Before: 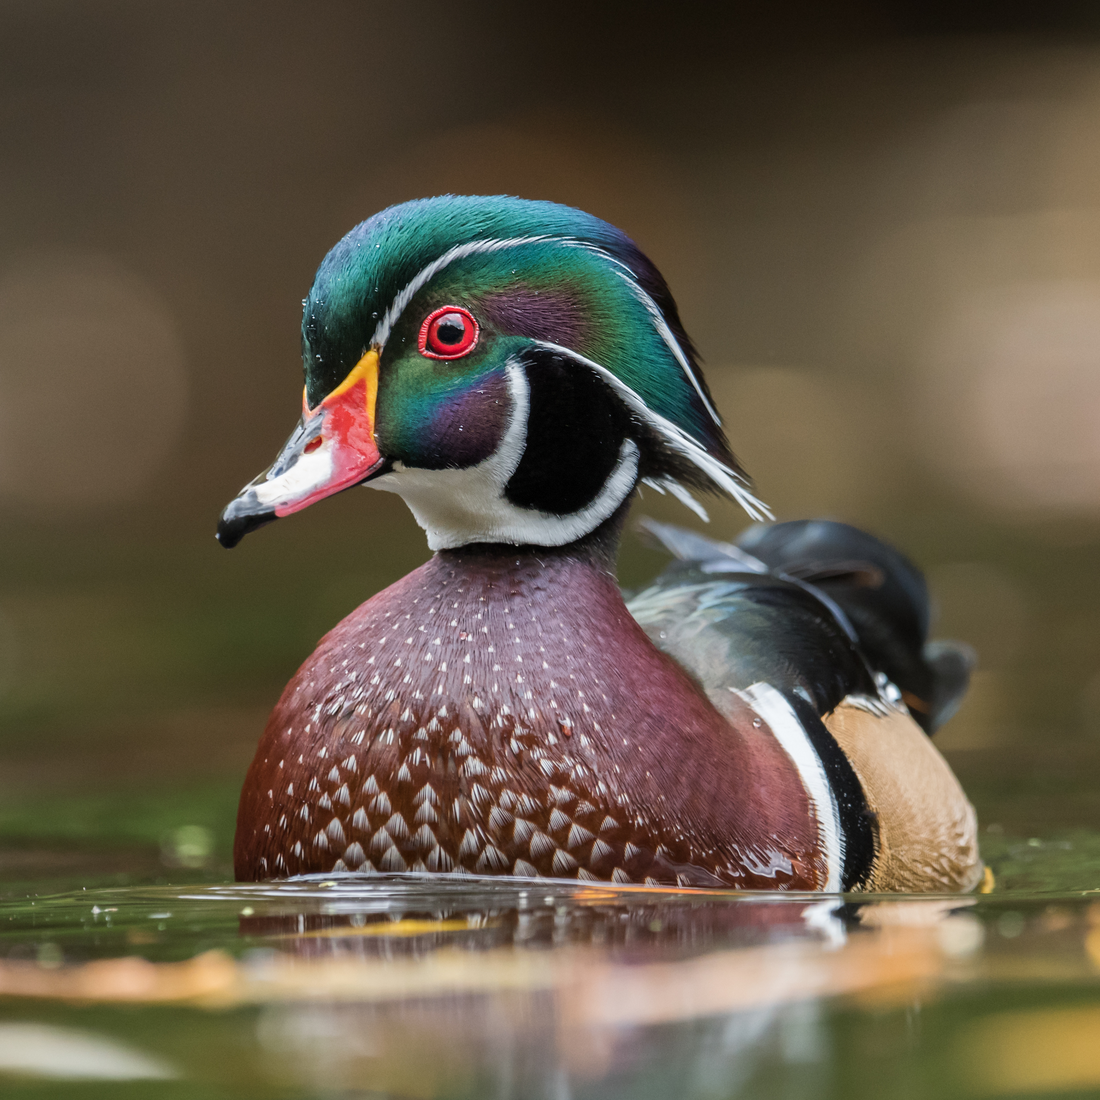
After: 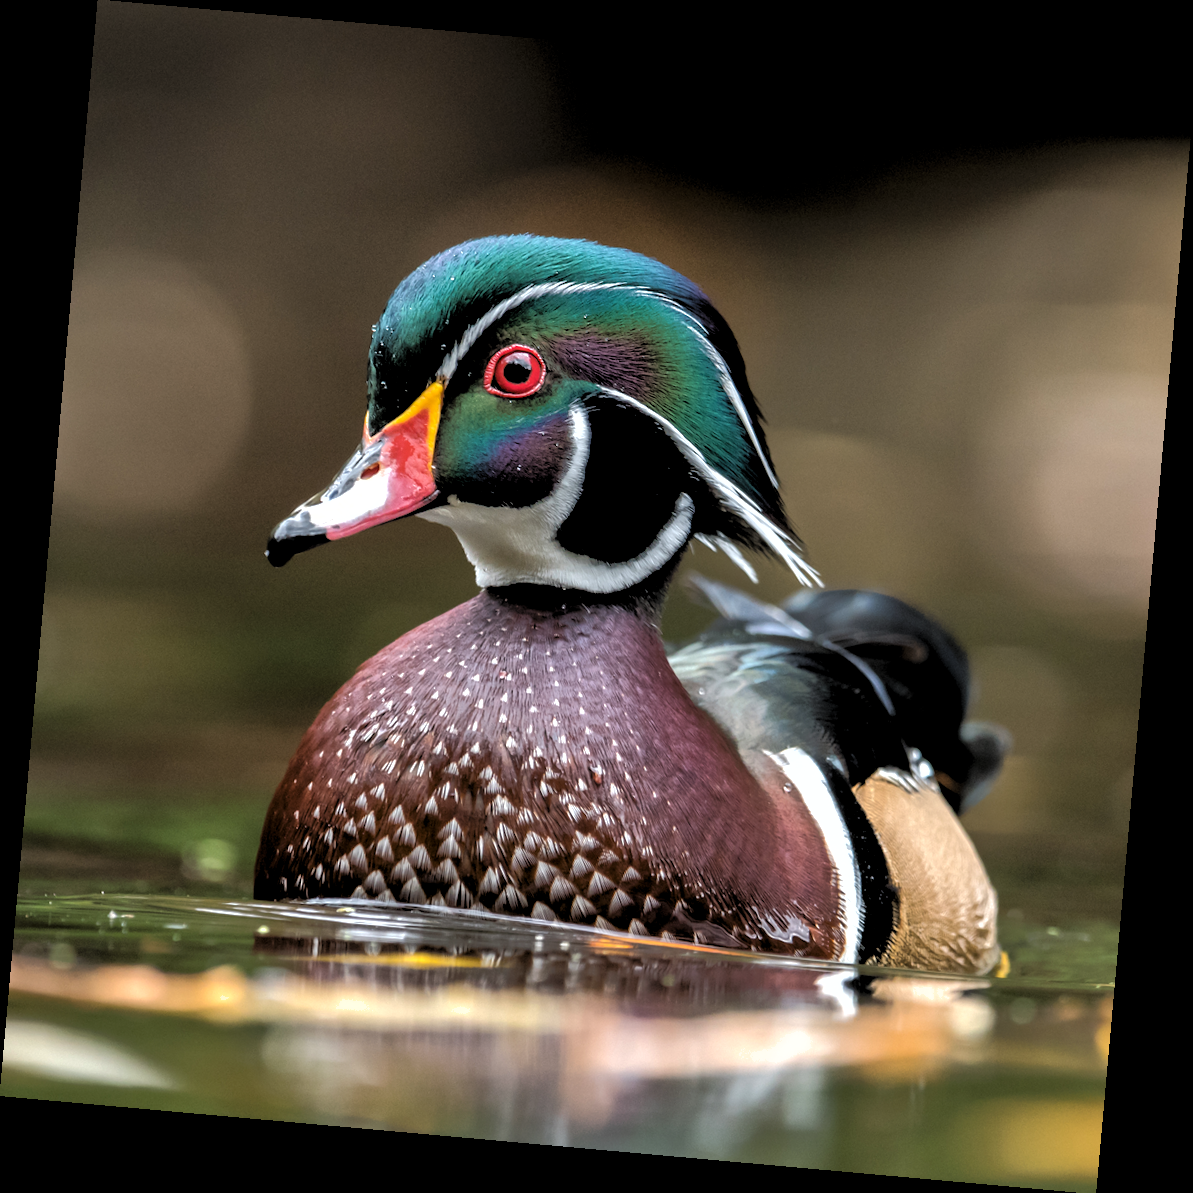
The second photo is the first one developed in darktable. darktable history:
levels: levels [0.129, 0.519, 0.867]
exposure: black level correction 0.005, exposure 2.084 EV, compensate highlight preservation false
tone equalizer: -8 EV -2 EV, -7 EV -2 EV, -6 EV -2 EV, -5 EV -2 EV, -4 EV -2 EV, -3 EV -2 EV, -2 EV -2 EV, -1 EV -1.63 EV, +0 EV -2 EV
shadows and highlights: on, module defaults
rotate and perspective: rotation 5.12°, automatic cropping off
